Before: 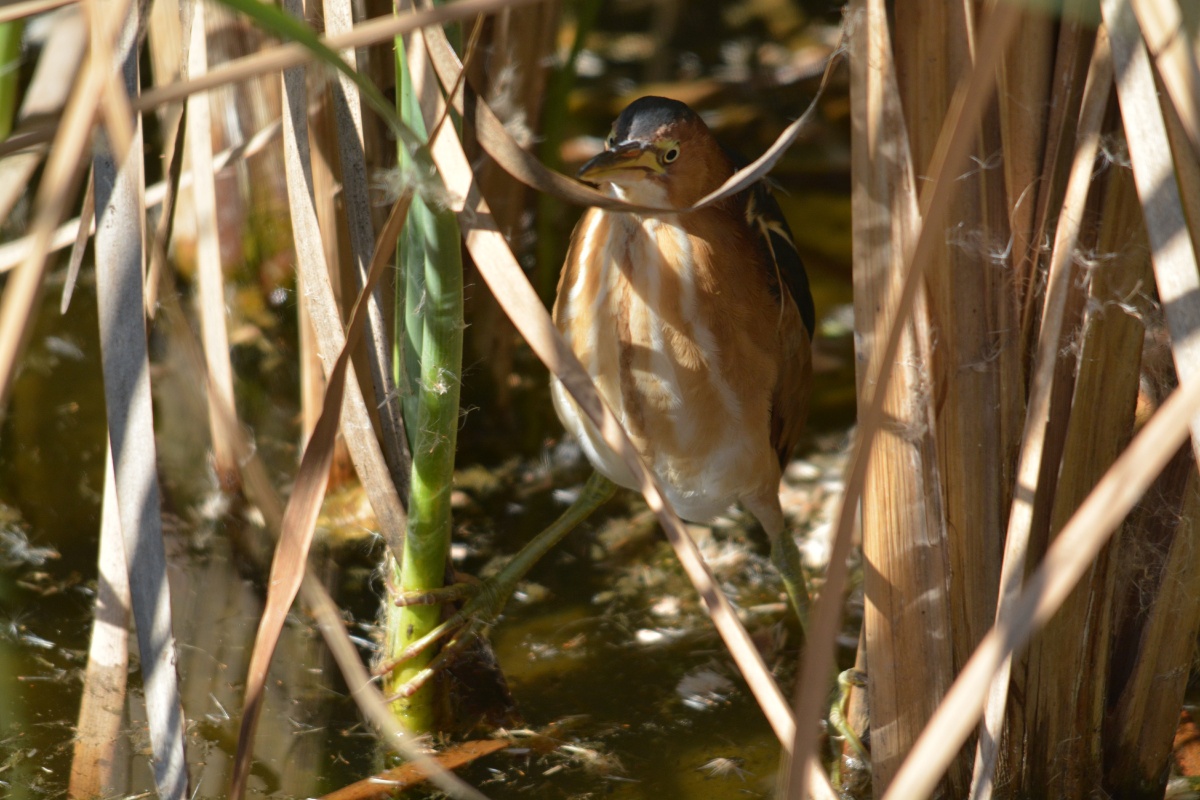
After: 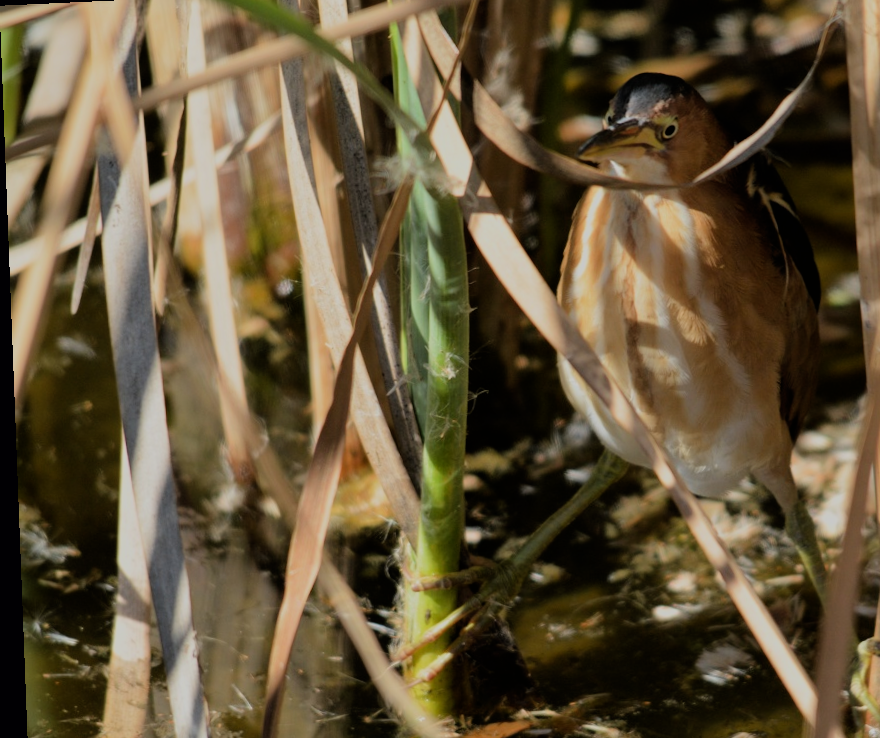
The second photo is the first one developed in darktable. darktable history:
crop: top 5.803%, right 27.864%, bottom 5.804%
rotate and perspective: rotation -2.22°, lens shift (horizontal) -0.022, automatic cropping off
filmic rgb: black relative exposure -6.15 EV, white relative exposure 6.96 EV, hardness 2.23, color science v6 (2022)
